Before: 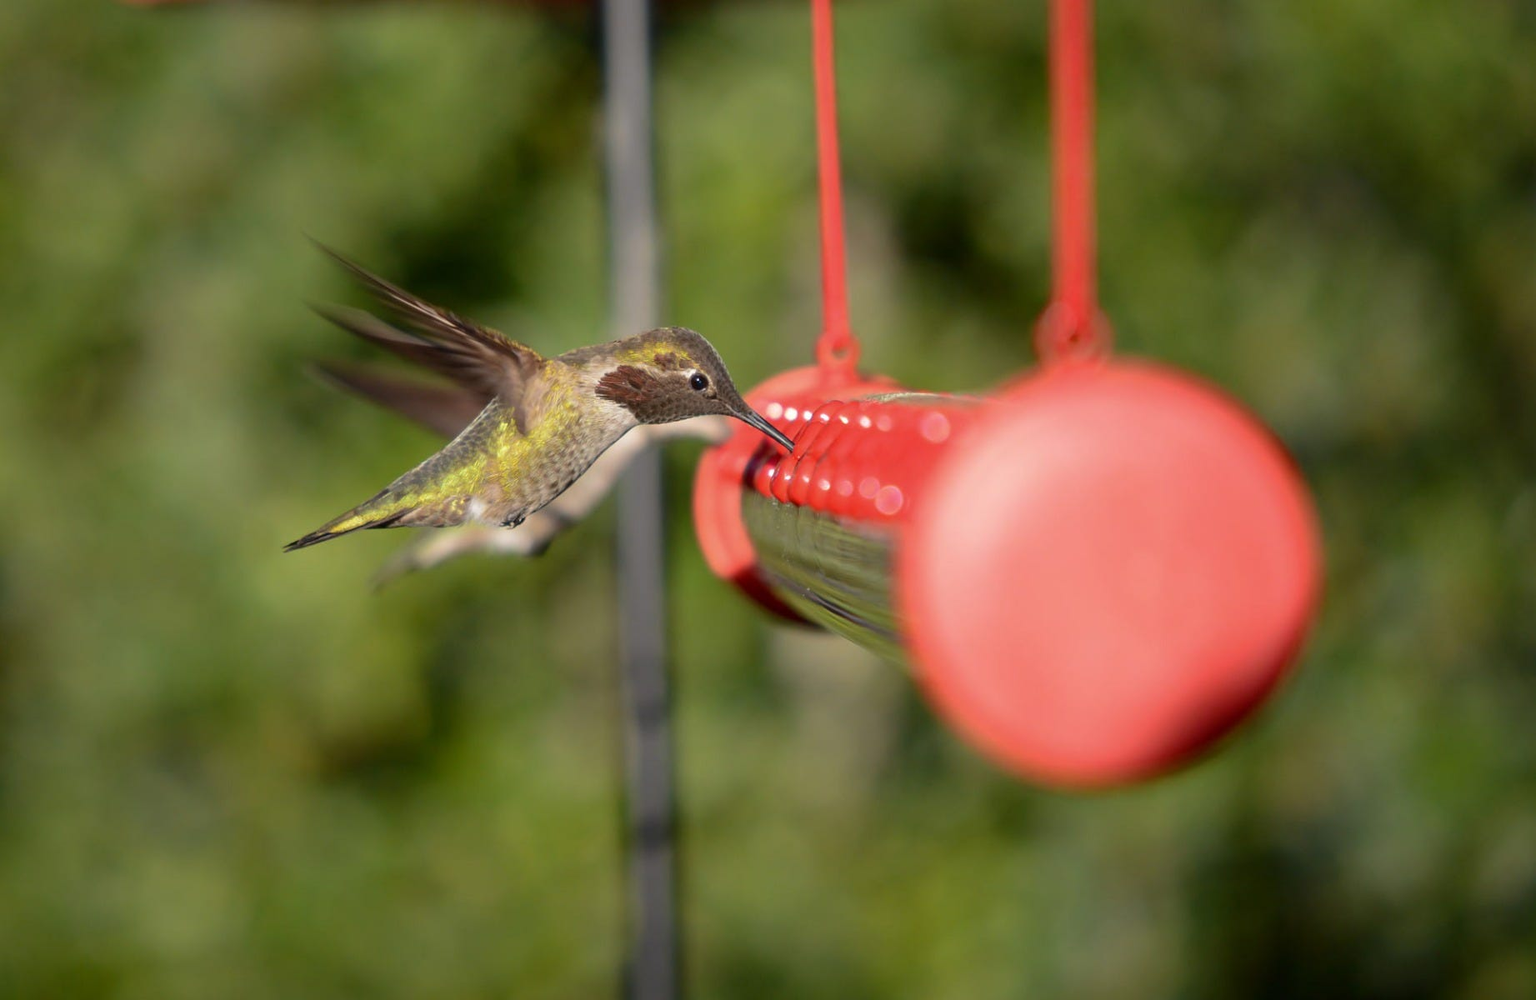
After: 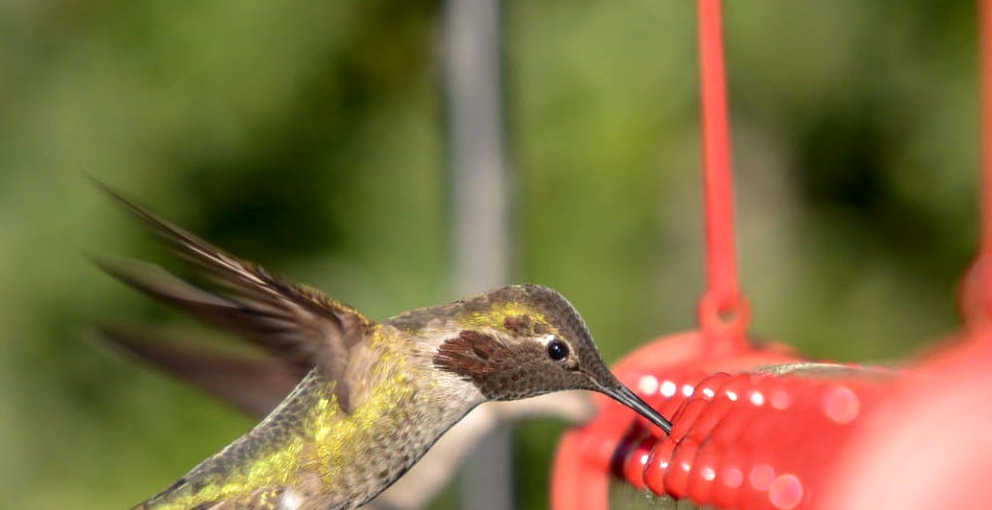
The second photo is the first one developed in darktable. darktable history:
local contrast: on, module defaults
exposure: black level correction 0, exposure 0.198 EV, compensate highlight preservation false
crop: left 15.274%, top 9.027%, right 30.89%, bottom 48.469%
